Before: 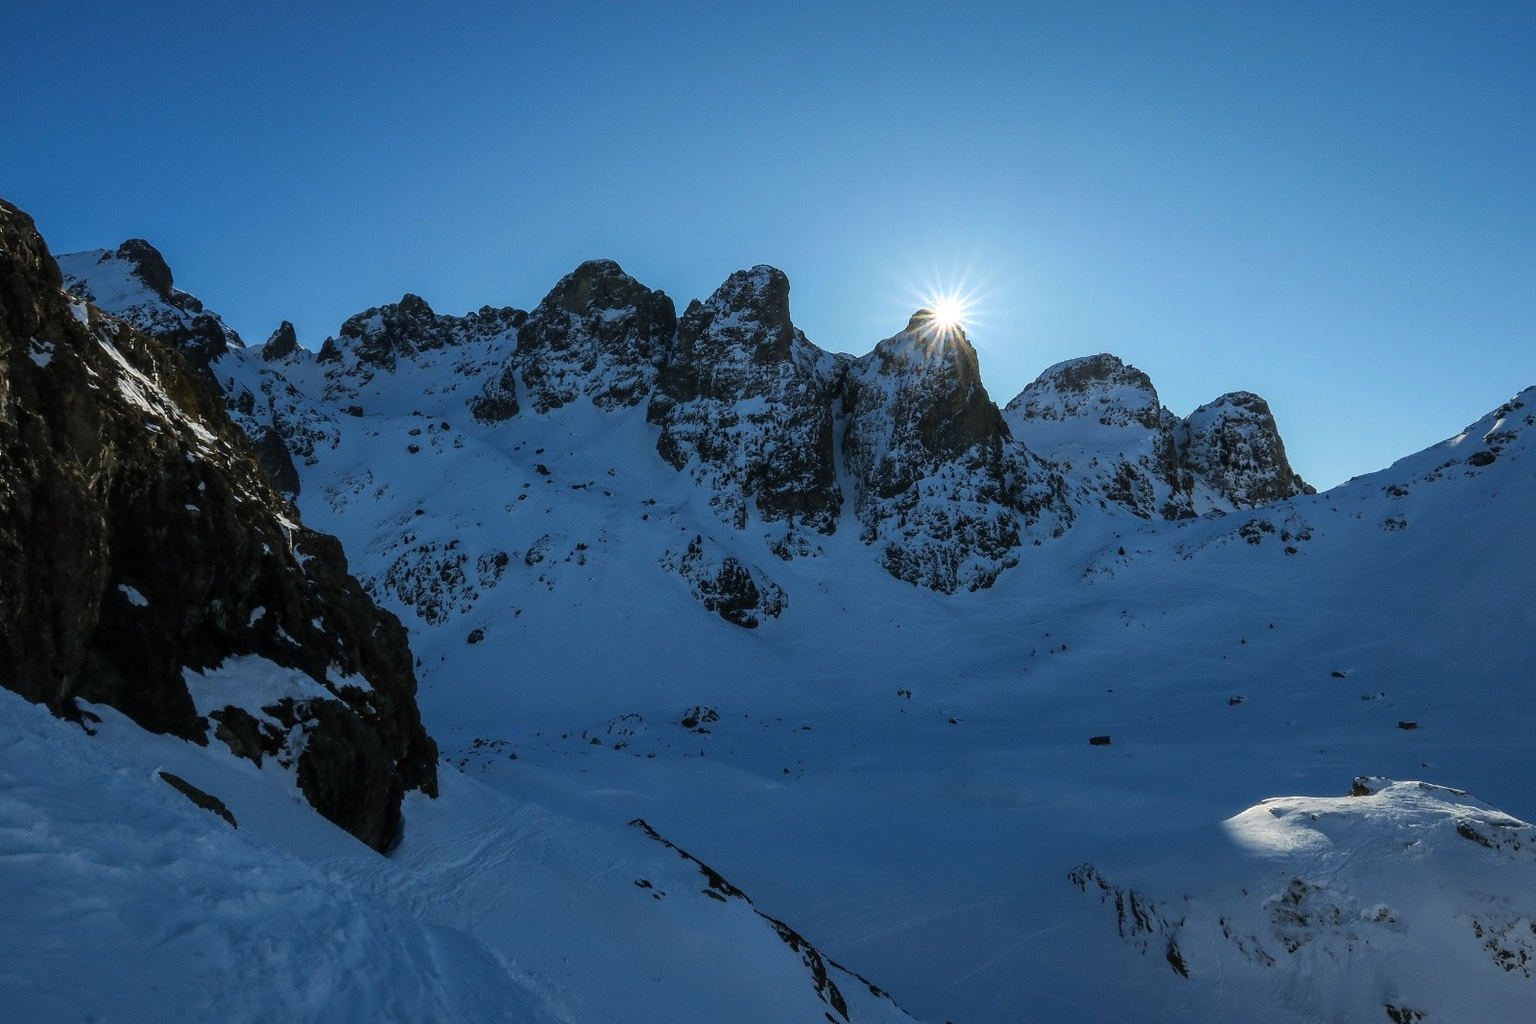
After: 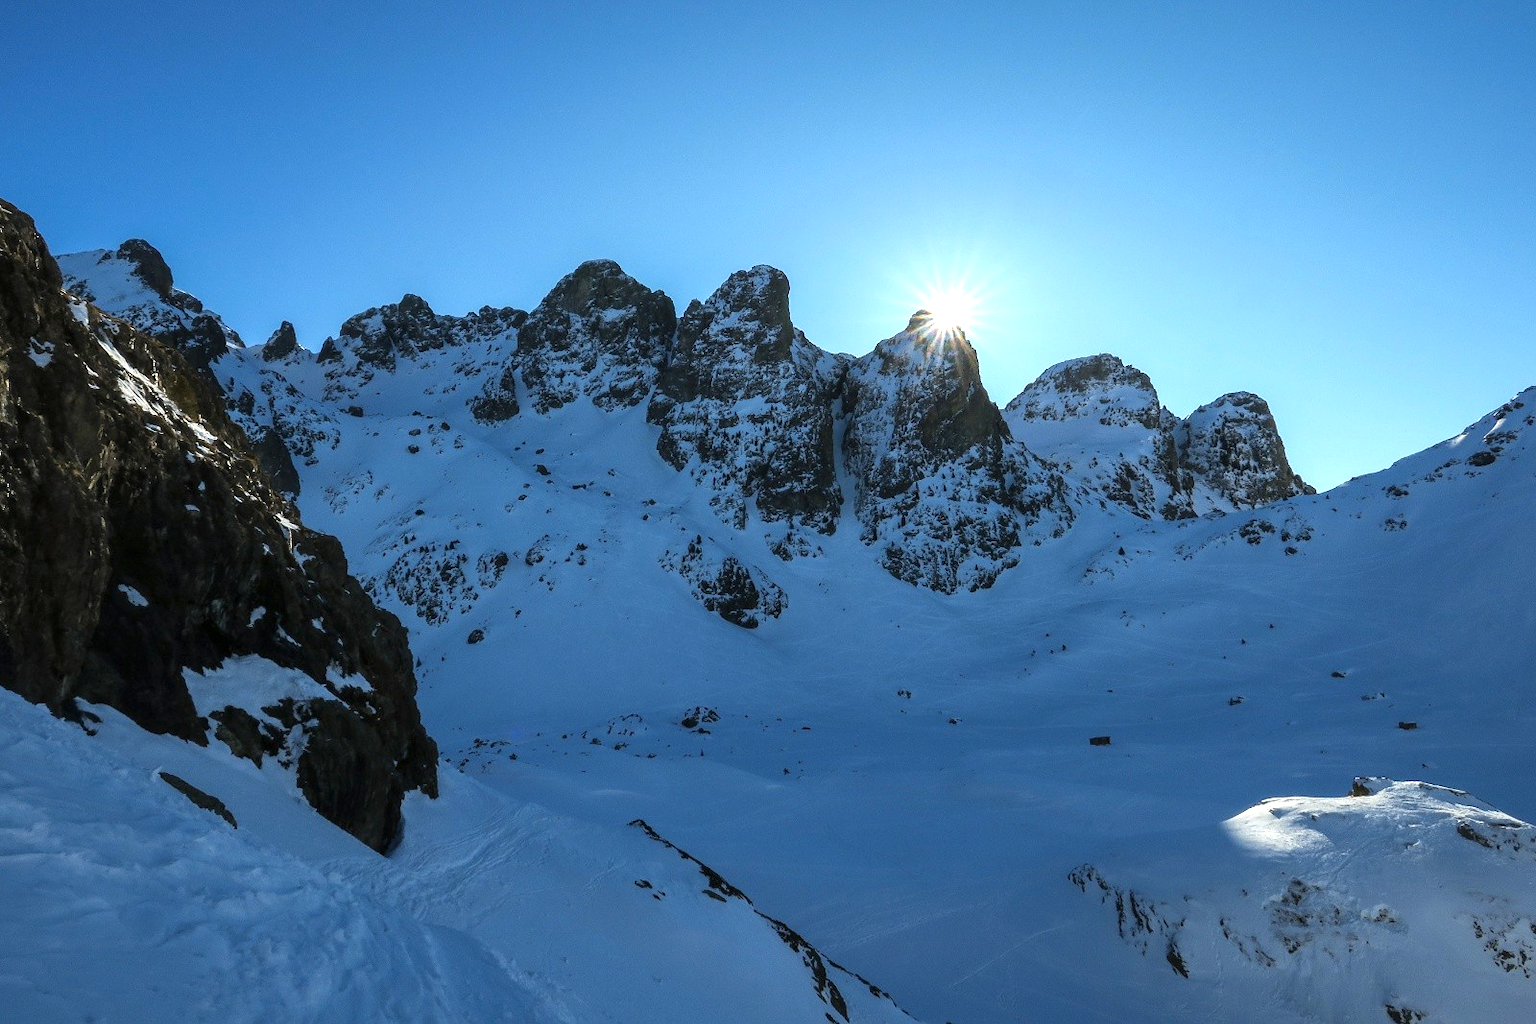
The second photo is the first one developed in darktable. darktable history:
exposure: exposure 0.757 EV, compensate highlight preservation false
